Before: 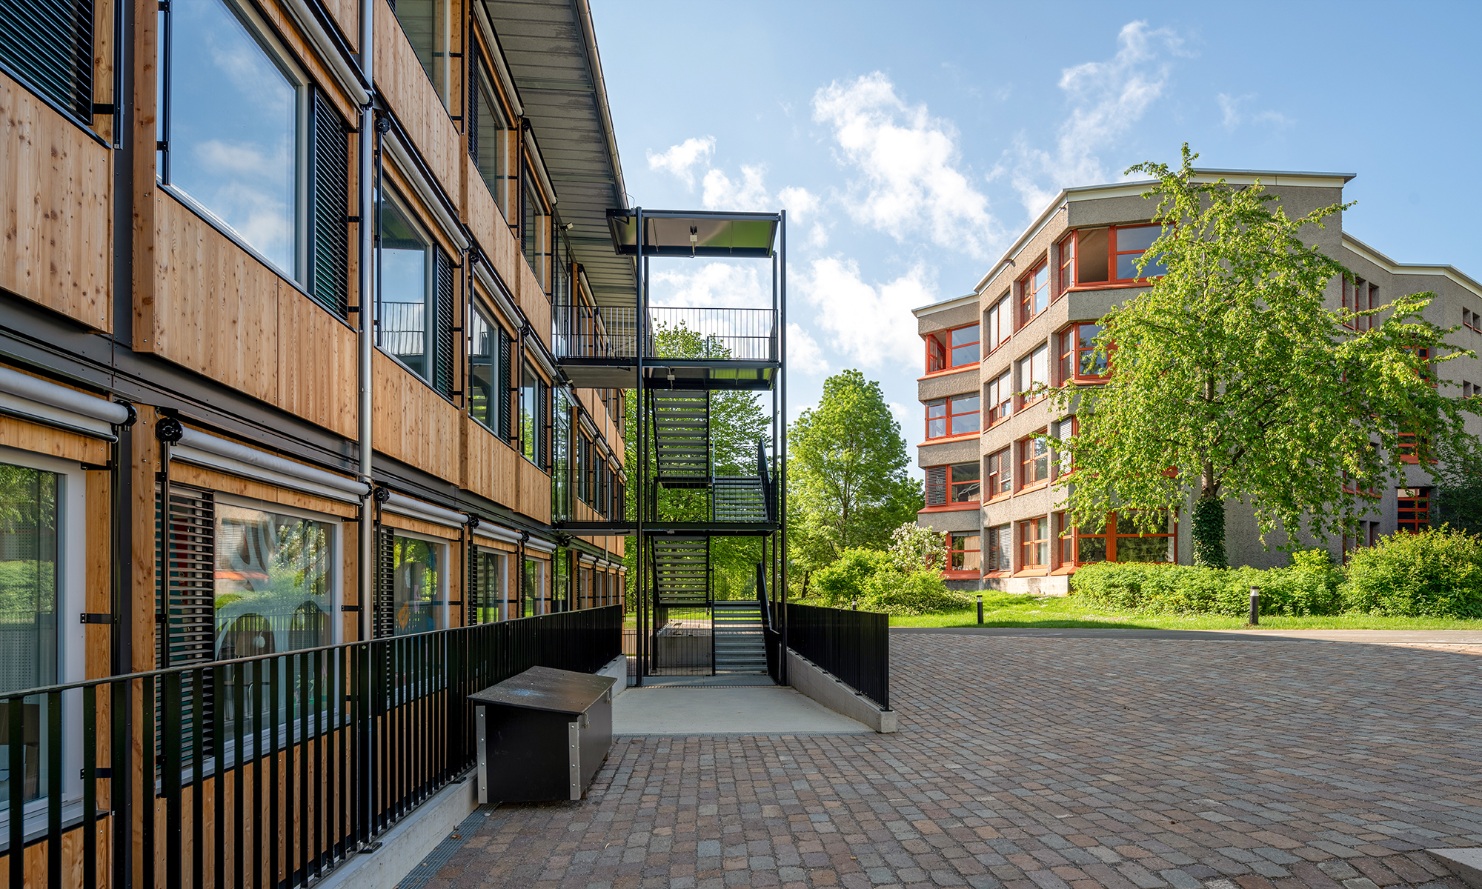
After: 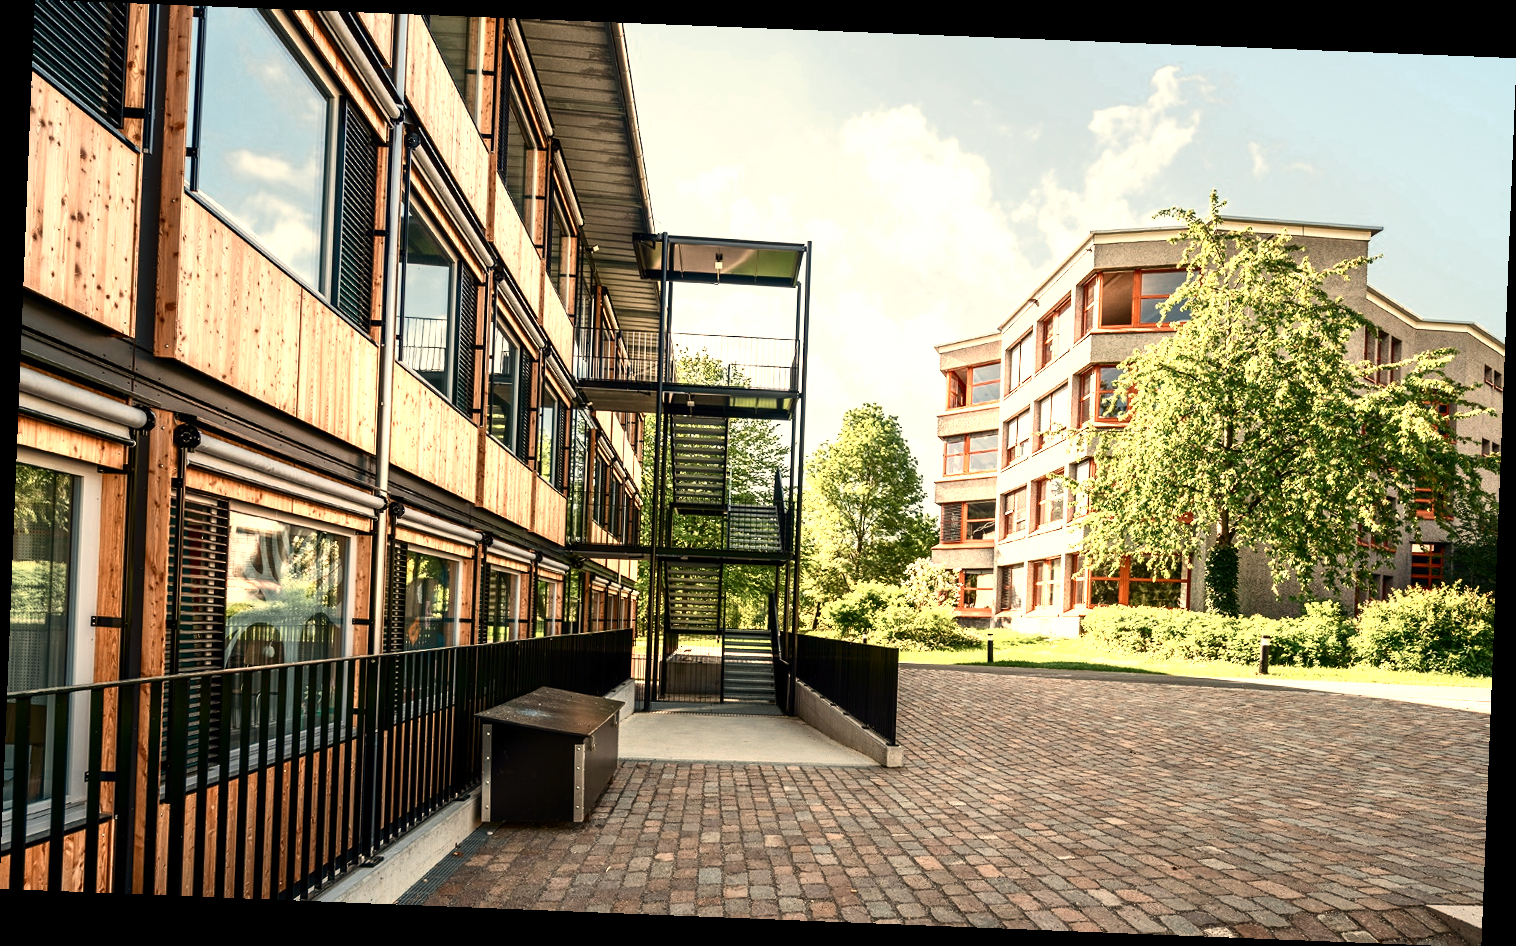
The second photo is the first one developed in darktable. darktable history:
contrast brightness saturation: contrast 0.39, brightness 0.1
white balance: red 1.138, green 0.996, blue 0.812
rotate and perspective: rotation 2.27°, automatic cropping off
color zones: curves: ch0 [(0.018, 0.548) (0.197, 0.654) (0.425, 0.447) (0.605, 0.658) (0.732, 0.579)]; ch1 [(0.105, 0.531) (0.224, 0.531) (0.386, 0.39) (0.618, 0.456) (0.732, 0.456) (0.956, 0.421)]; ch2 [(0.039, 0.583) (0.215, 0.465) (0.399, 0.544) (0.465, 0.548) (0.614, 0.447) (0.724, 0.43) (0.882, 0.623) (0.956, 0.632)]
